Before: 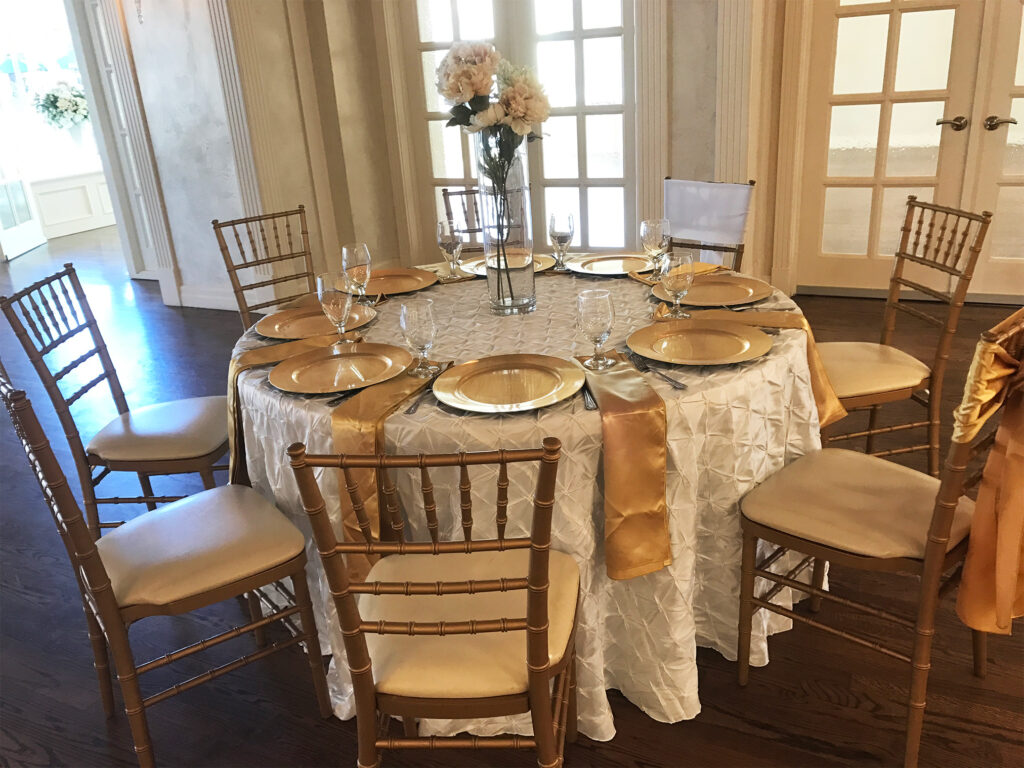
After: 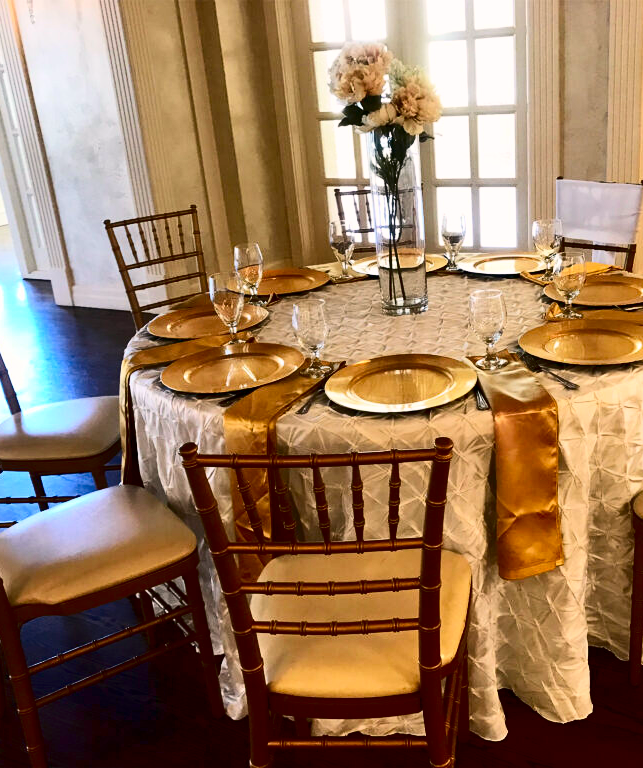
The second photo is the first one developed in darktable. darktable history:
exposure: black level correction 0.011, compensate highlight preservation false
contrast brightness saturation: contrast 0.32, brightness -0.08, saturation 0.17
color correction: highlights a* 3.22, highlights b* 1.93, saturation 1.19
crop: left 10.644%, right 26.528%
